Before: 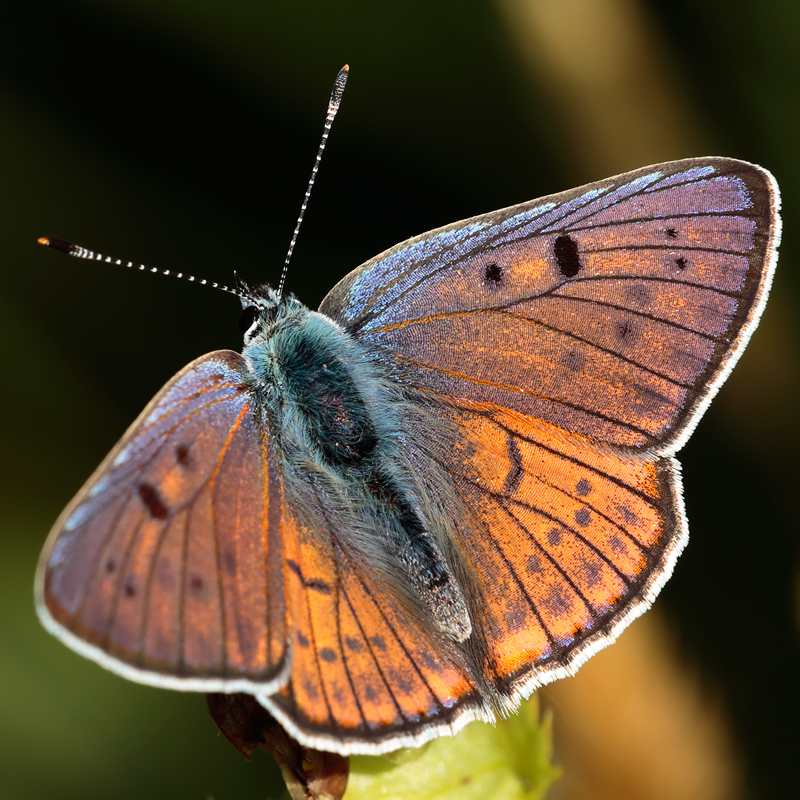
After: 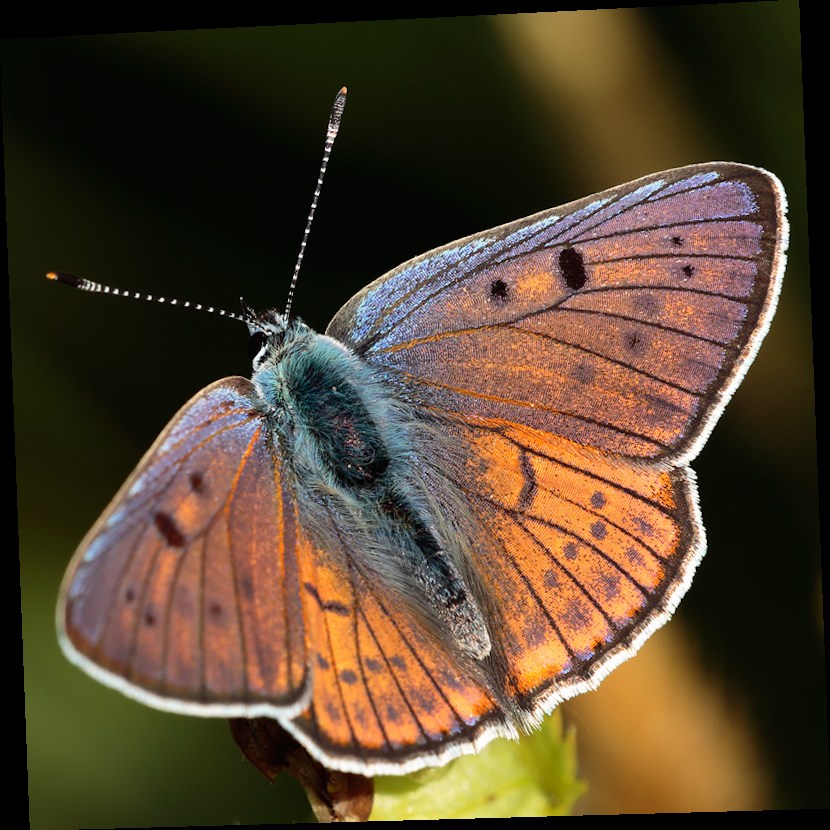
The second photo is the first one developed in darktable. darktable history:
rotate and perspective: rotation -2.22°, lens shift (horizontal) -0.022, automatic cropping off
